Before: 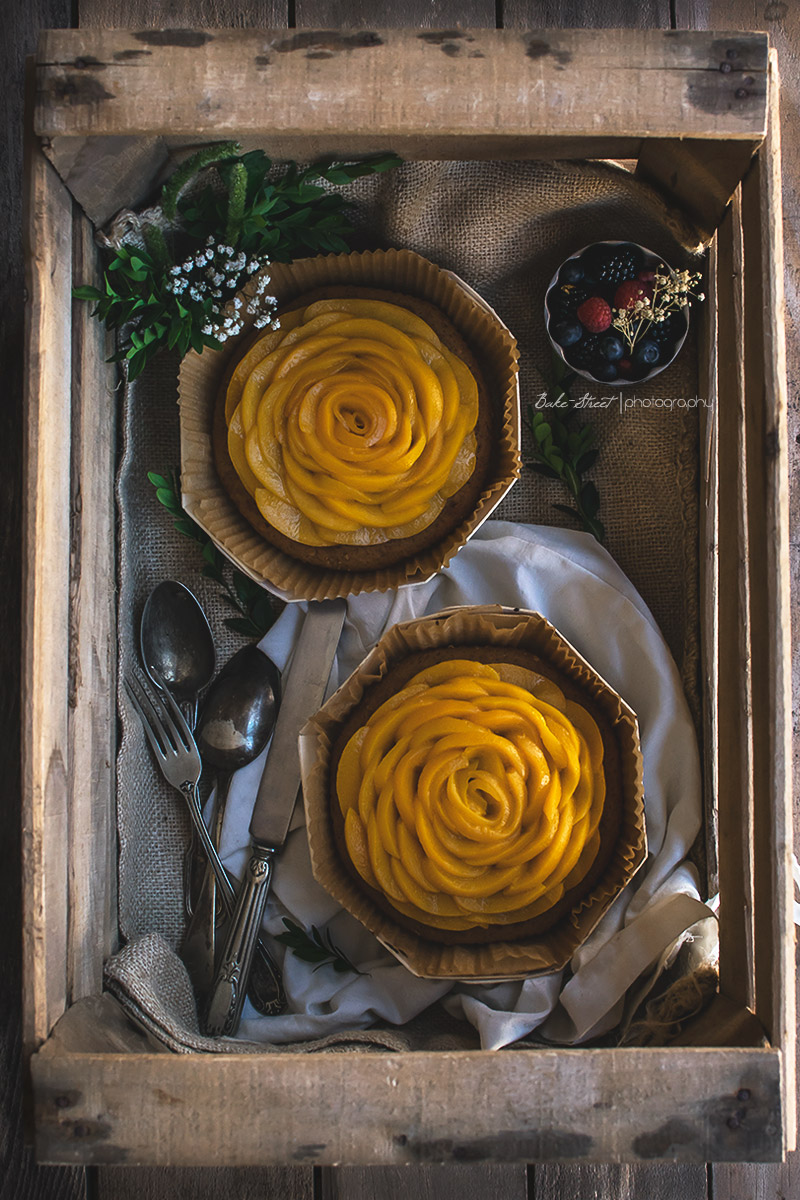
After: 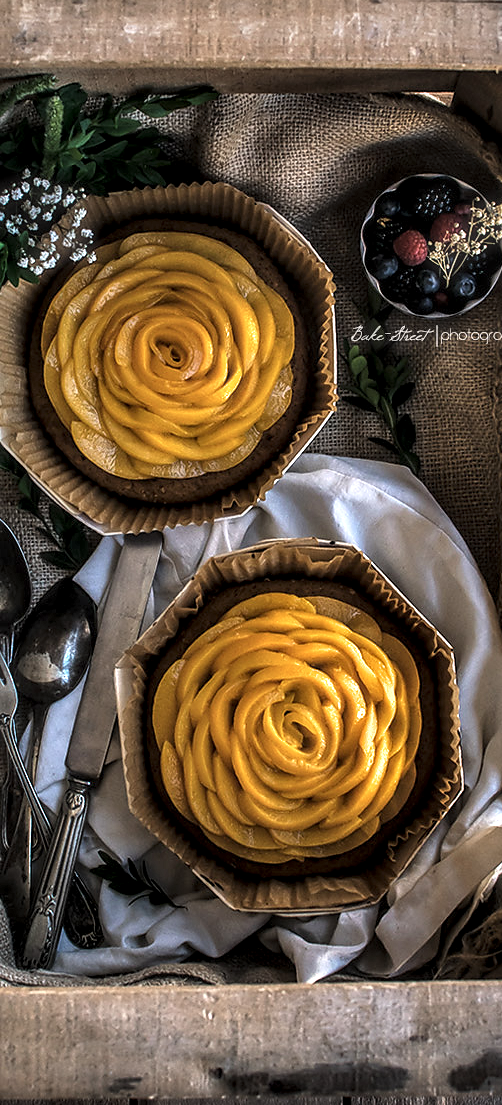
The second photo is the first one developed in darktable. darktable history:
sharpen: radius 1.479, amount 0.405, threshold 1.373
local contrast: highlights 79%, shadows 56%, detail 174%, midtone range 0.434
filmic rgb: middle gray luminance 18.35%, black relative exposure -11.45 EV, white relative exposure 2.6 EV, target black luminance 0%, hardness 8.4, latitude 98.11%, contrast 1.08, shadows ↔ highlights balance 0.314%
vignetting: fall-off start 72.4%, fall-off radius 107.08%, brightness -0.579, saturation -0.263, width/height ratio 0.728
tone equalizer: on, module defaults
exposure: black level correction 0, exposure 0.302 EV, compensate exposure bias true, compensate highlight preservation false
crop and rotate: left 23.14%, top 5.639%, right 14.076%, bottom 2.251%
haze removal: strength -0.055, compatibility mode true
